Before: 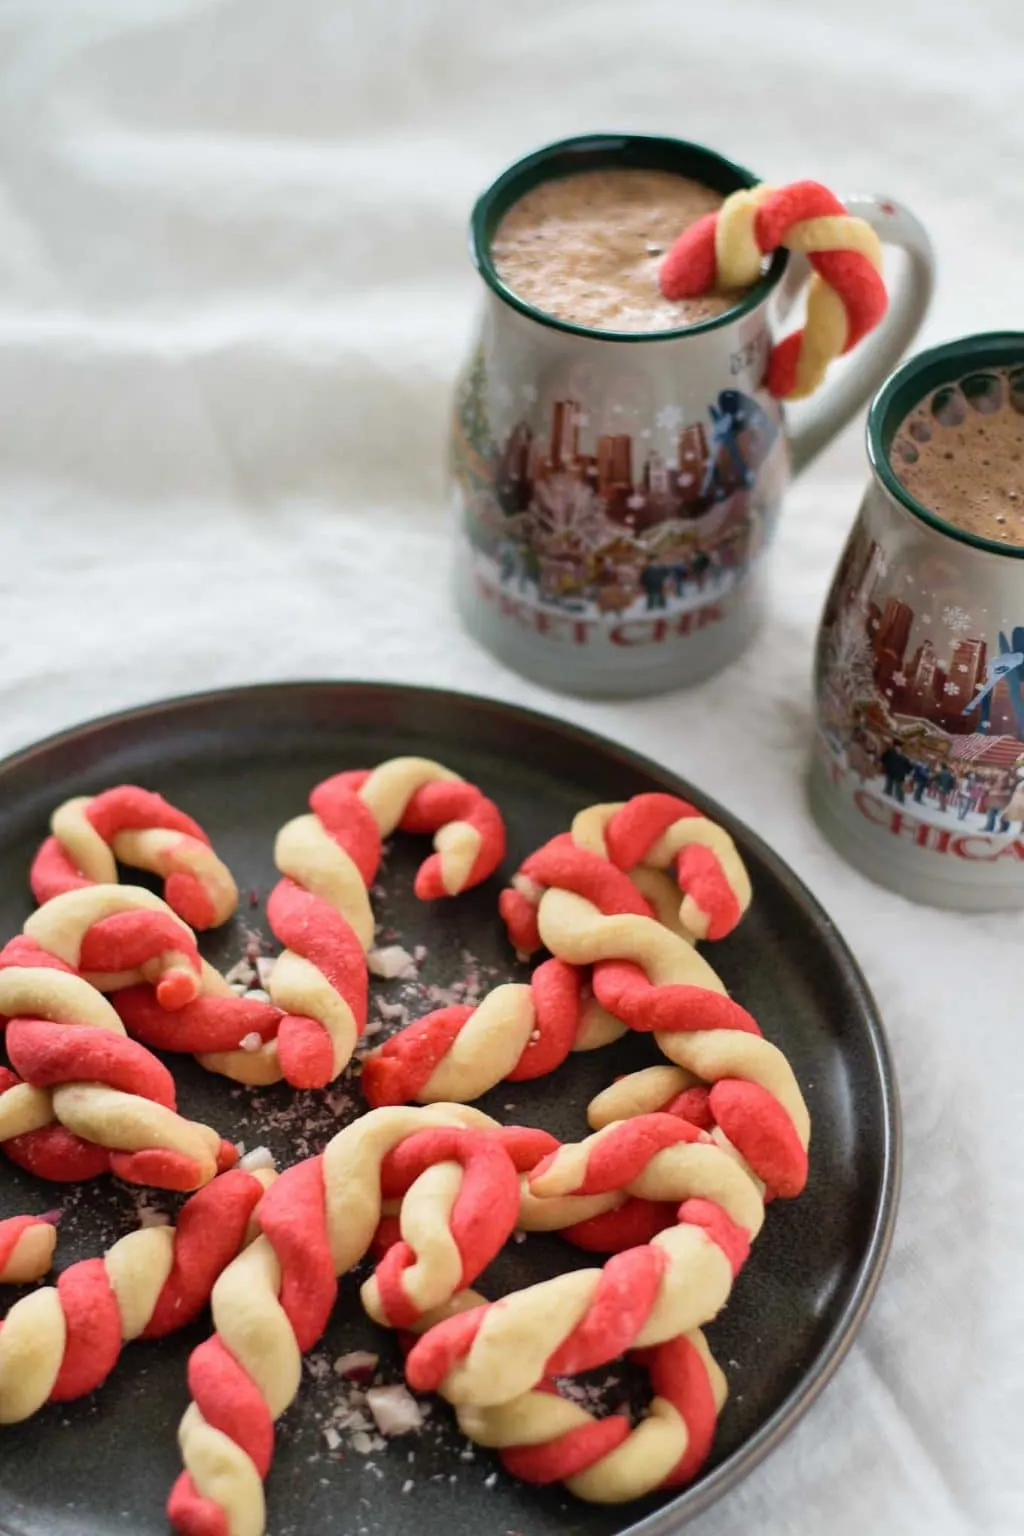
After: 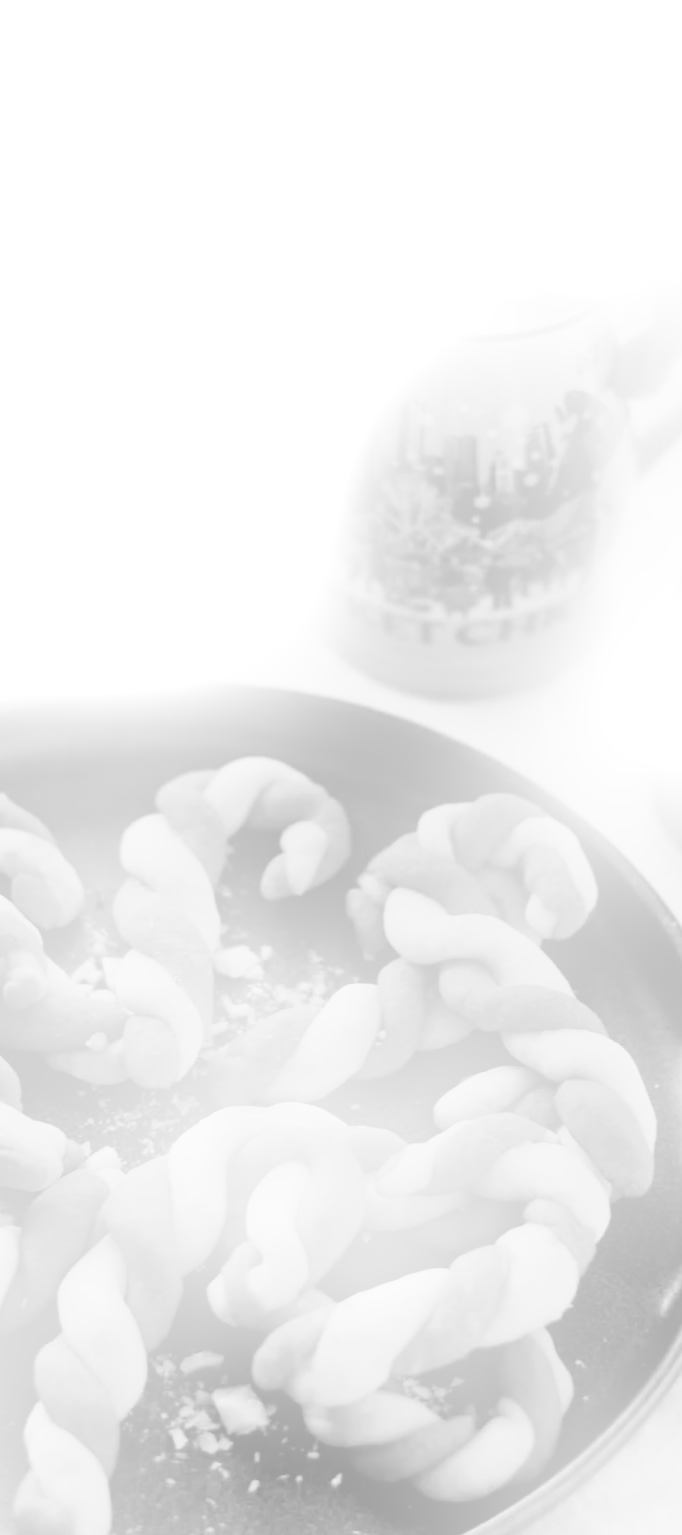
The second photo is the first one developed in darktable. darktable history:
monochrome: on, module defaults
bloom: size 25%, threshold 5%, strength 90%
sigmoid: contrast 1.8, skew -0.2, preserve hue 0%, red attenuation 0.1, red rotation 0.035, green attenuation 0.1, green rotation -0.017, blue attenuation 0.15, blue rotation -0.052, base primaries Rec2020
crop and rotate: left 15.055%, right 18.278%
shadows and highlights: soften with gaussian
